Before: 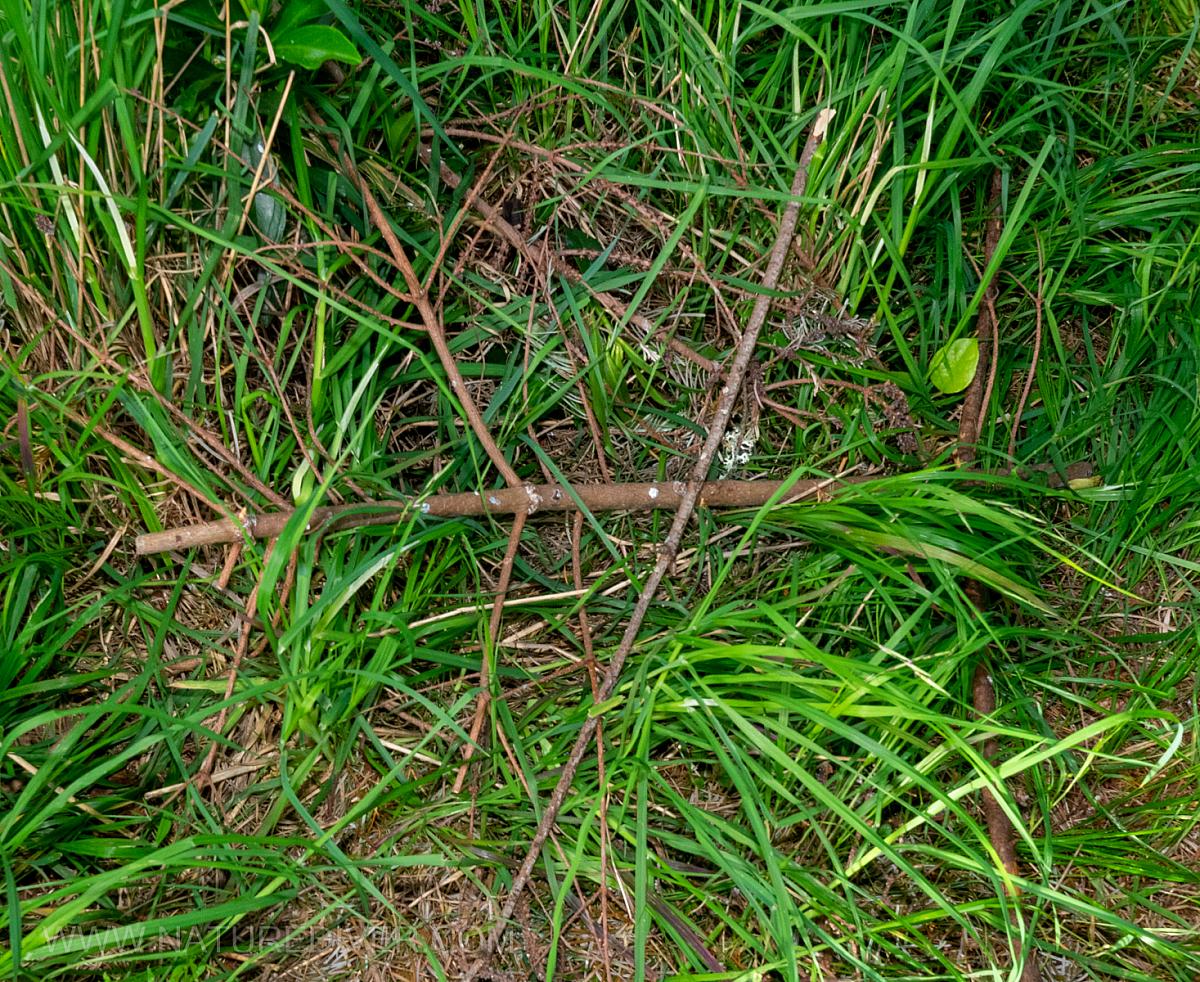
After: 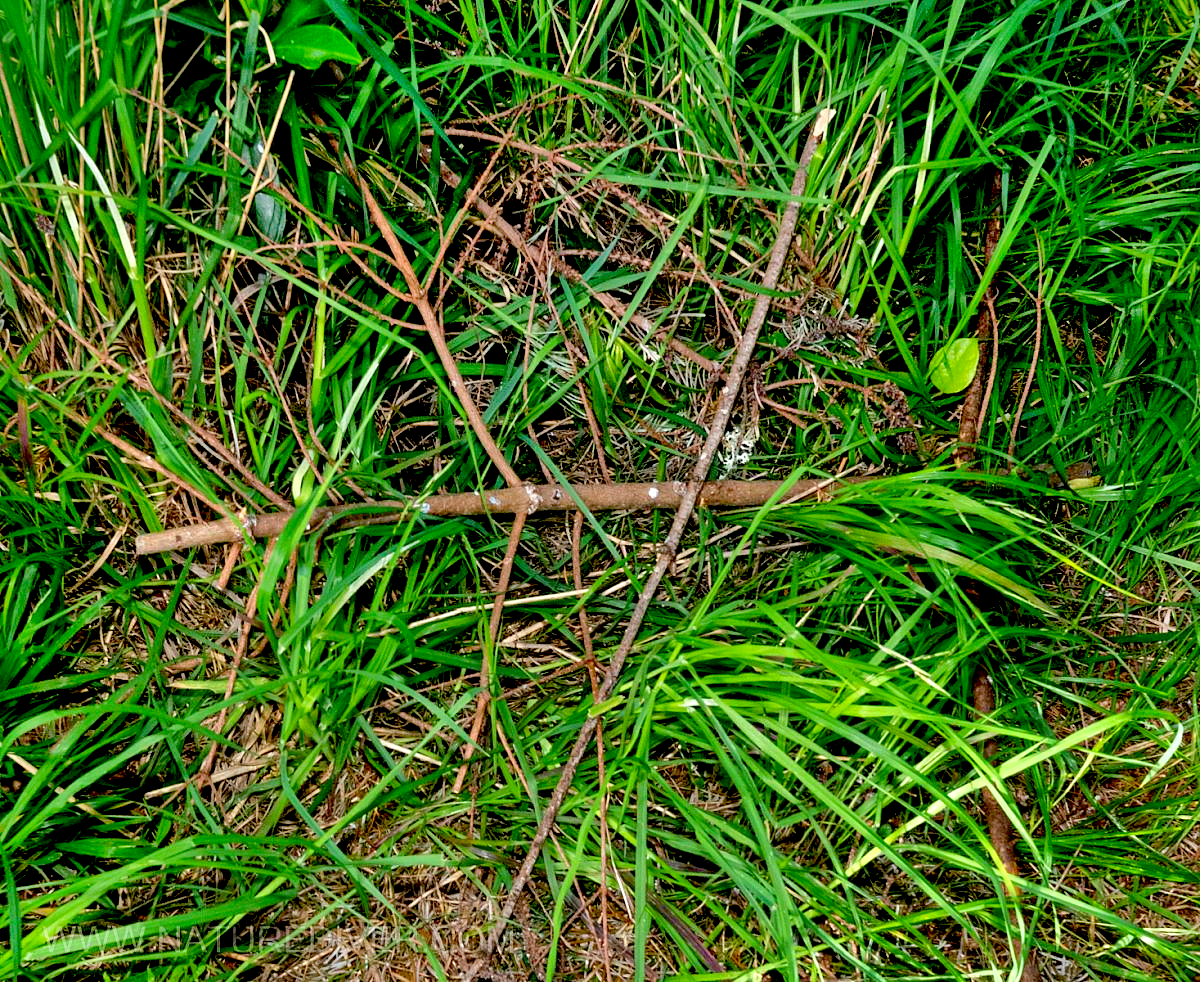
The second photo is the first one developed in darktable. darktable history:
exposure: black level correction 0.031, exposure 0.304 EV, compensate highlight preservation false
shadows and highlights: shadows 49, highlights -41, soften with gaussian
